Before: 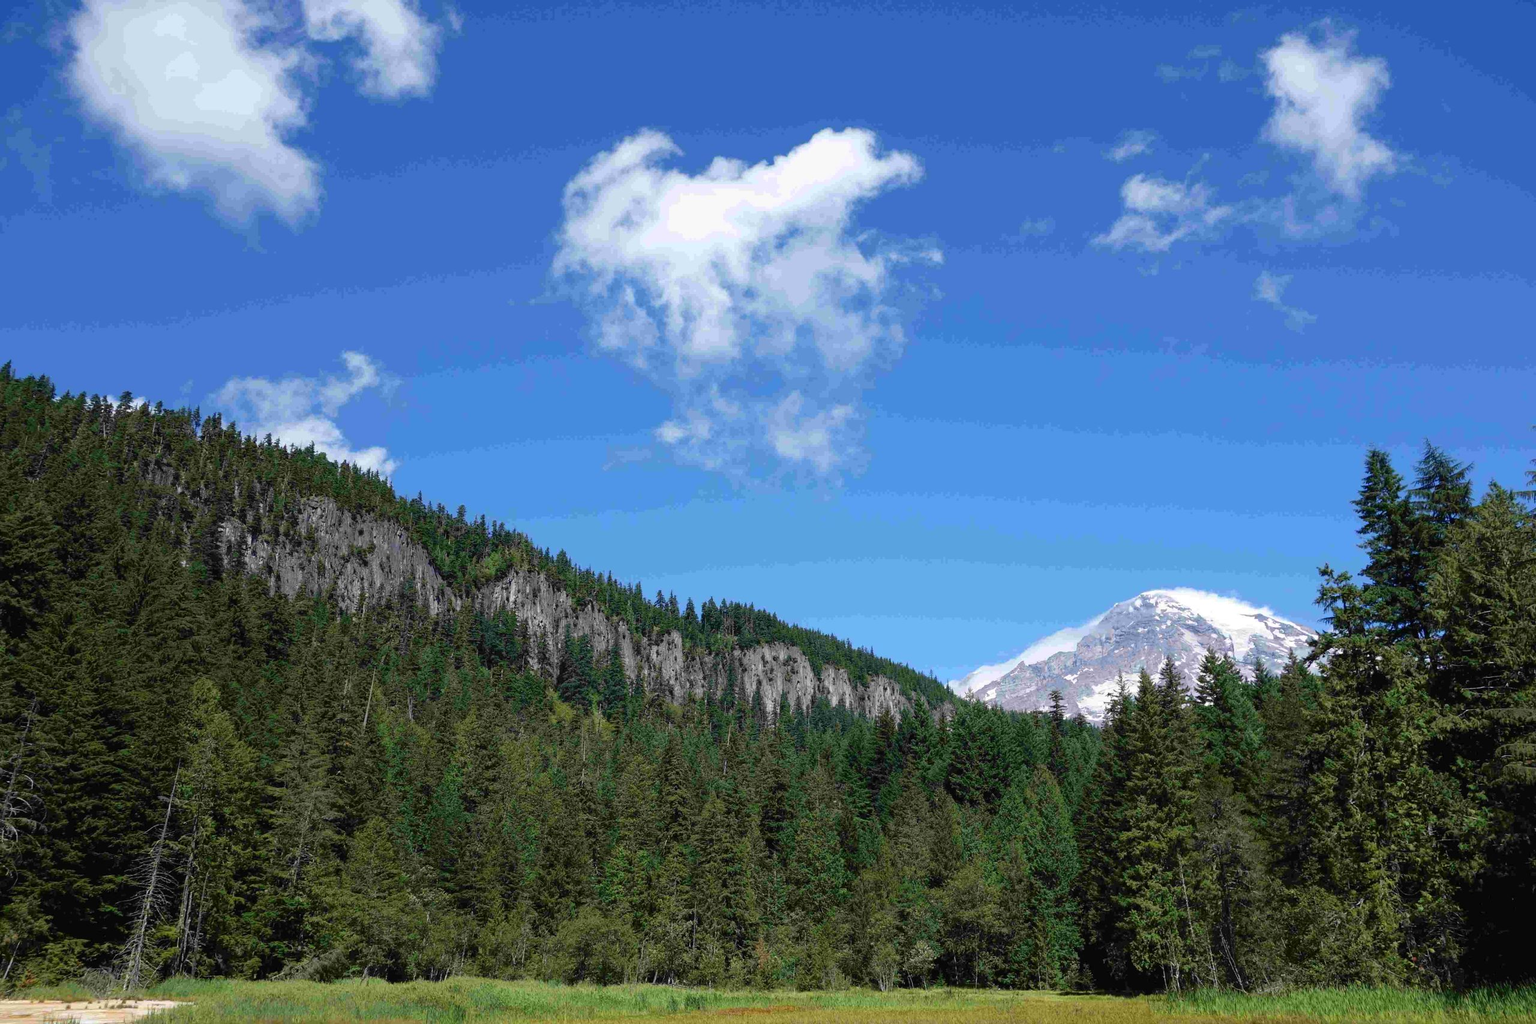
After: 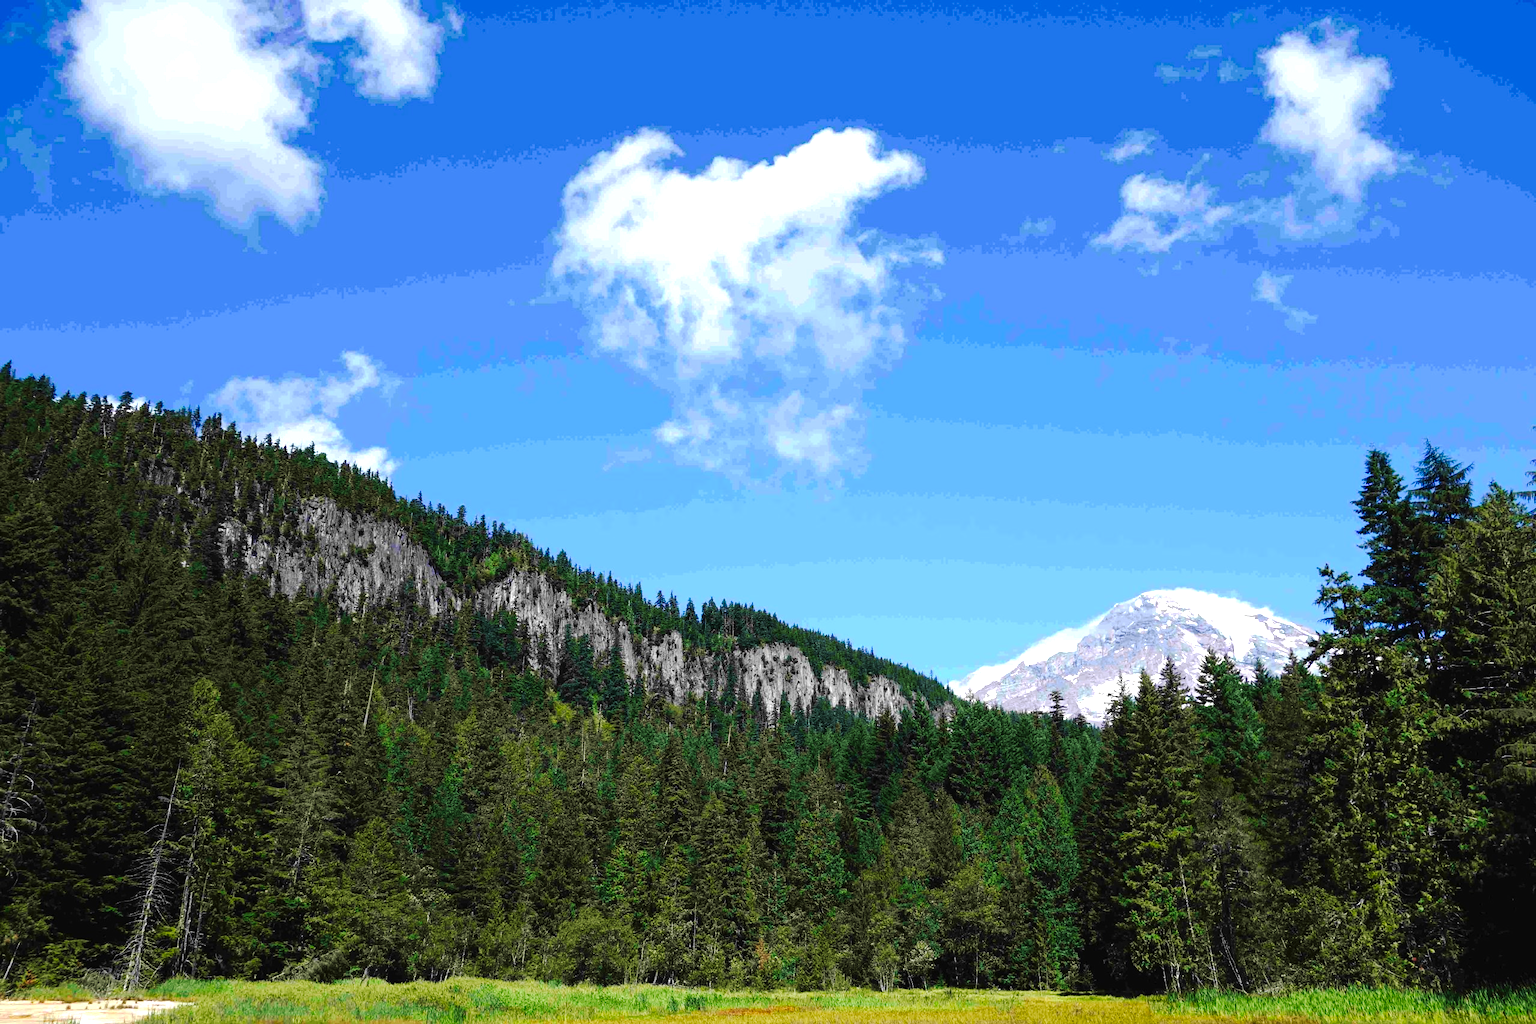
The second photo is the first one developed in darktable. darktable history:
exposure: black level correction 0, exposure 0.7 EV, compensate exposure bias true, compensate highlight preservation false
tone curve: curves: ch0 [(0, 0) (0.003, 0.003) (0.011, 0.009) (0.025, 0.018) (0.044, 0.028) (0.069, 0.038) (0.1, 0.049) (0.136, 0.062) (0.177, 0.089) (0.224, 0.123) (0.277, 0.165) (0.335, 0.223) (0.399, 0.293) (0.468, 0.385) (0.543, 0.497) (0.623, 0.613) (0.709, 0.716) (0.801, 0.802) (0.898, 0.887) (1, 1)], preserve colors none
